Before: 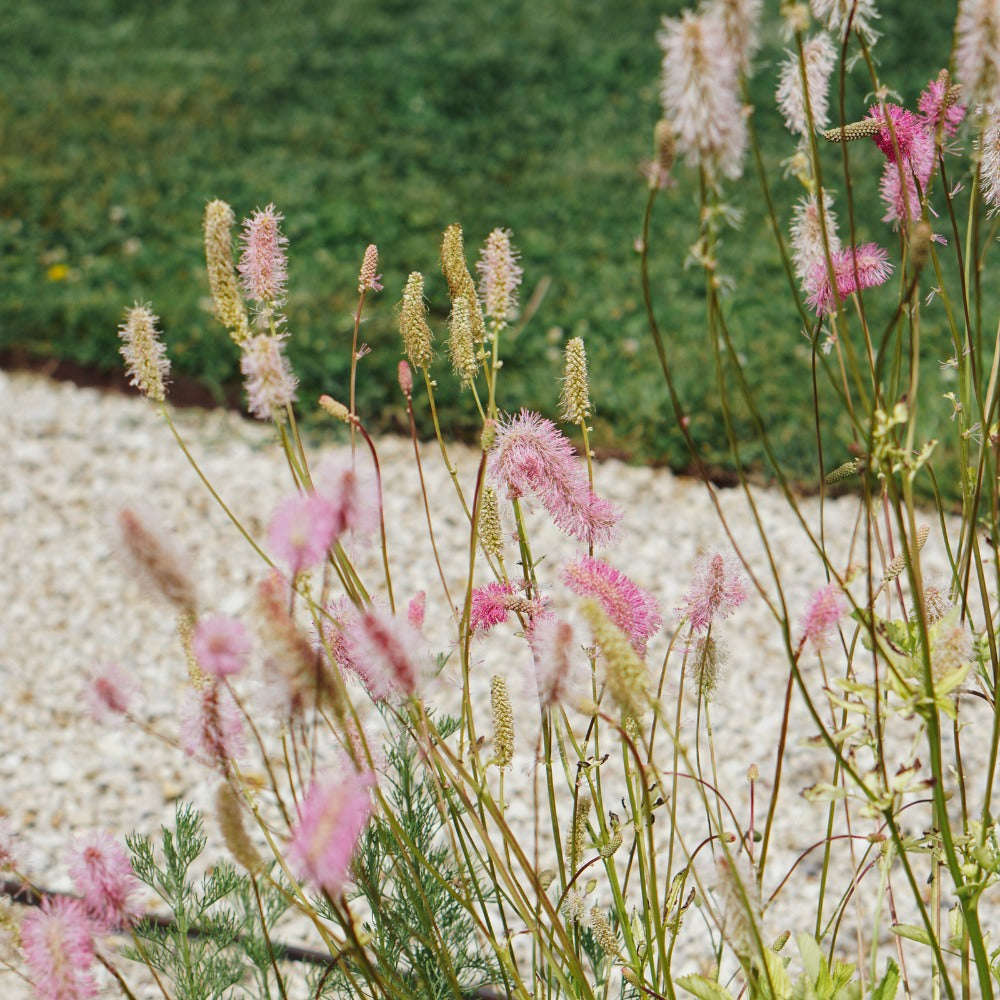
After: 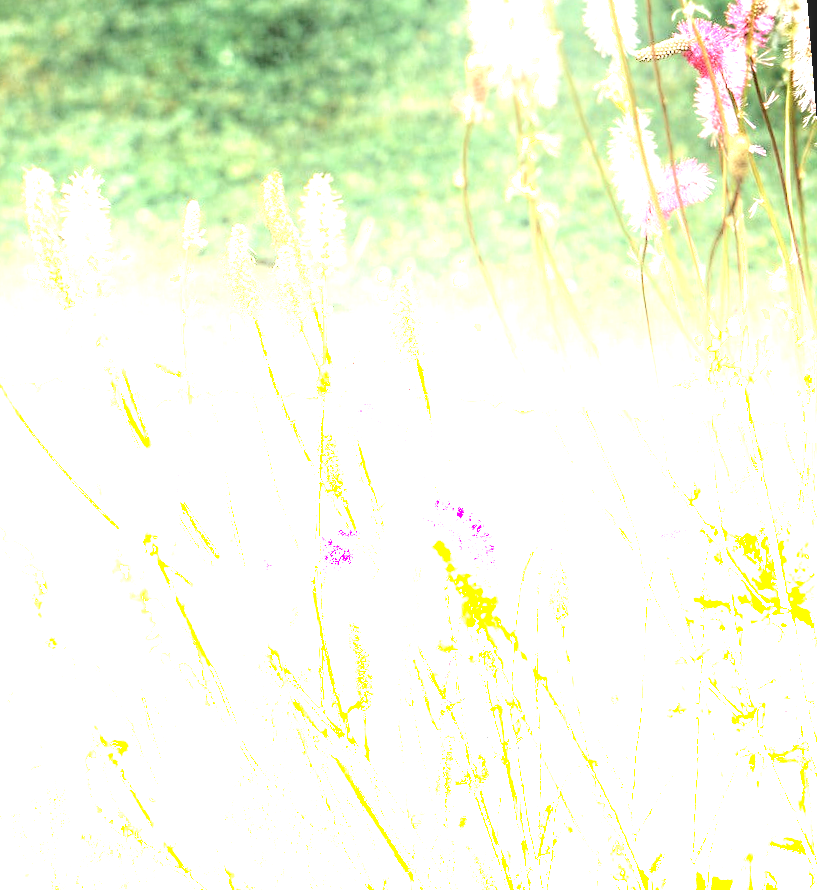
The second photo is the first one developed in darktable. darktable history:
rotate and perspective: rotation -4.57°, crop left 0.054, crop right 0.944, crop top 0.087, crop bottom 0.914
local contrast: detail 154%
crop and rotate: left 14.584%
white balance: emerald 1
exposure: exposure 2.003 EV, compensate highlight preservation false
shadows and highlights: highlights 70.7, soften with gaussian
